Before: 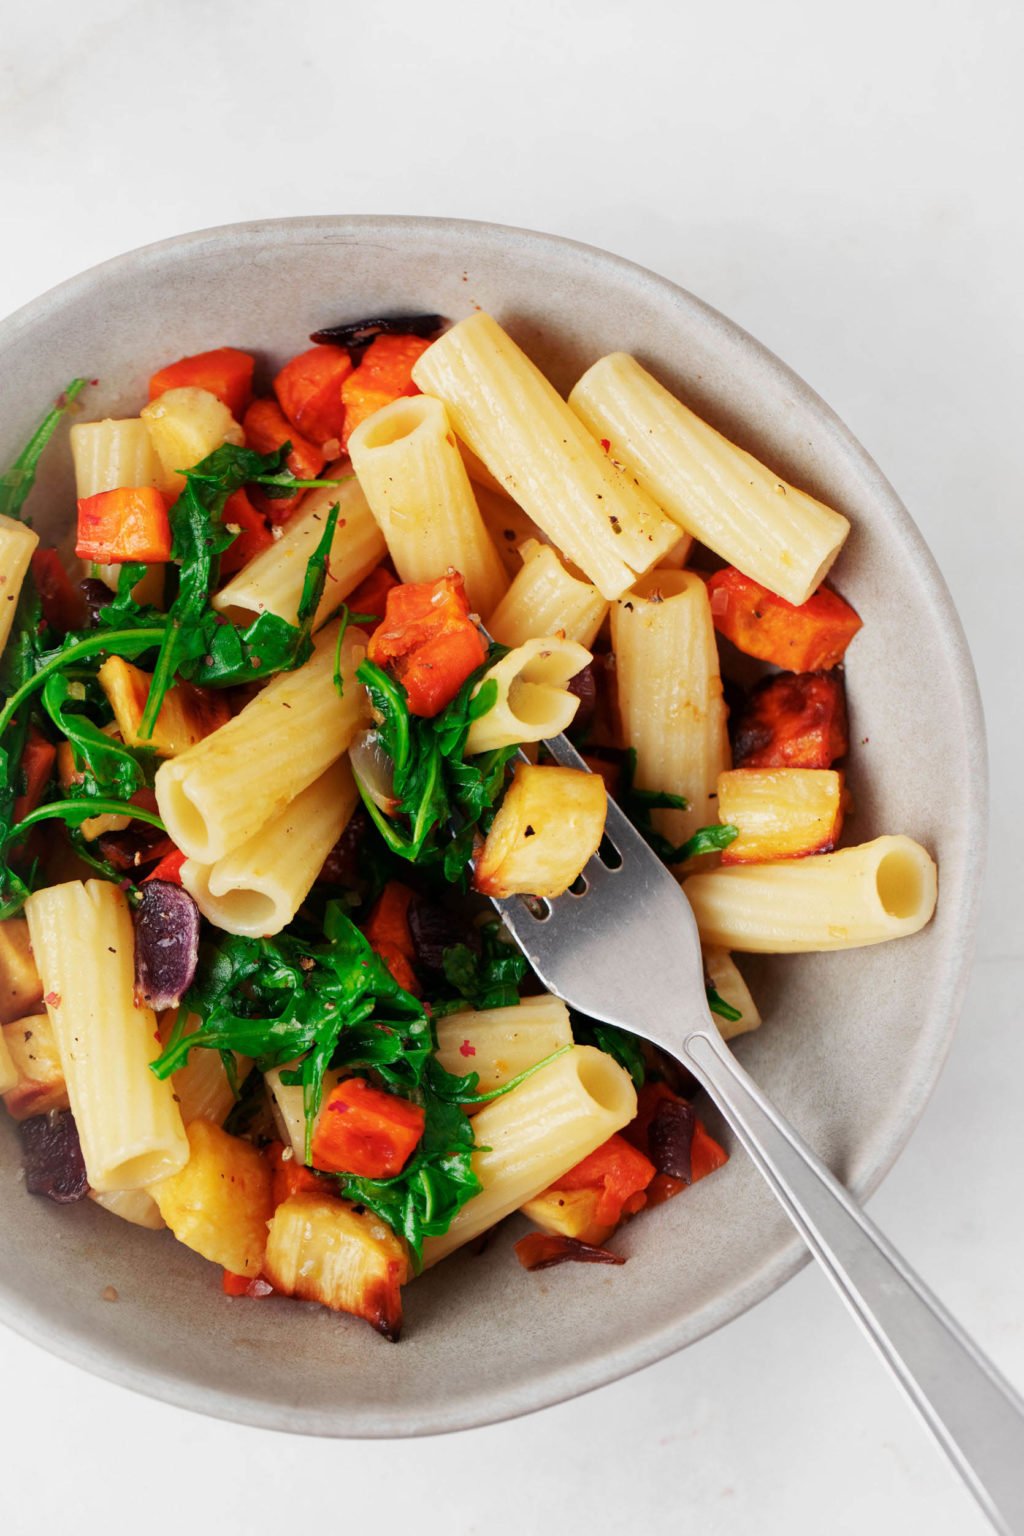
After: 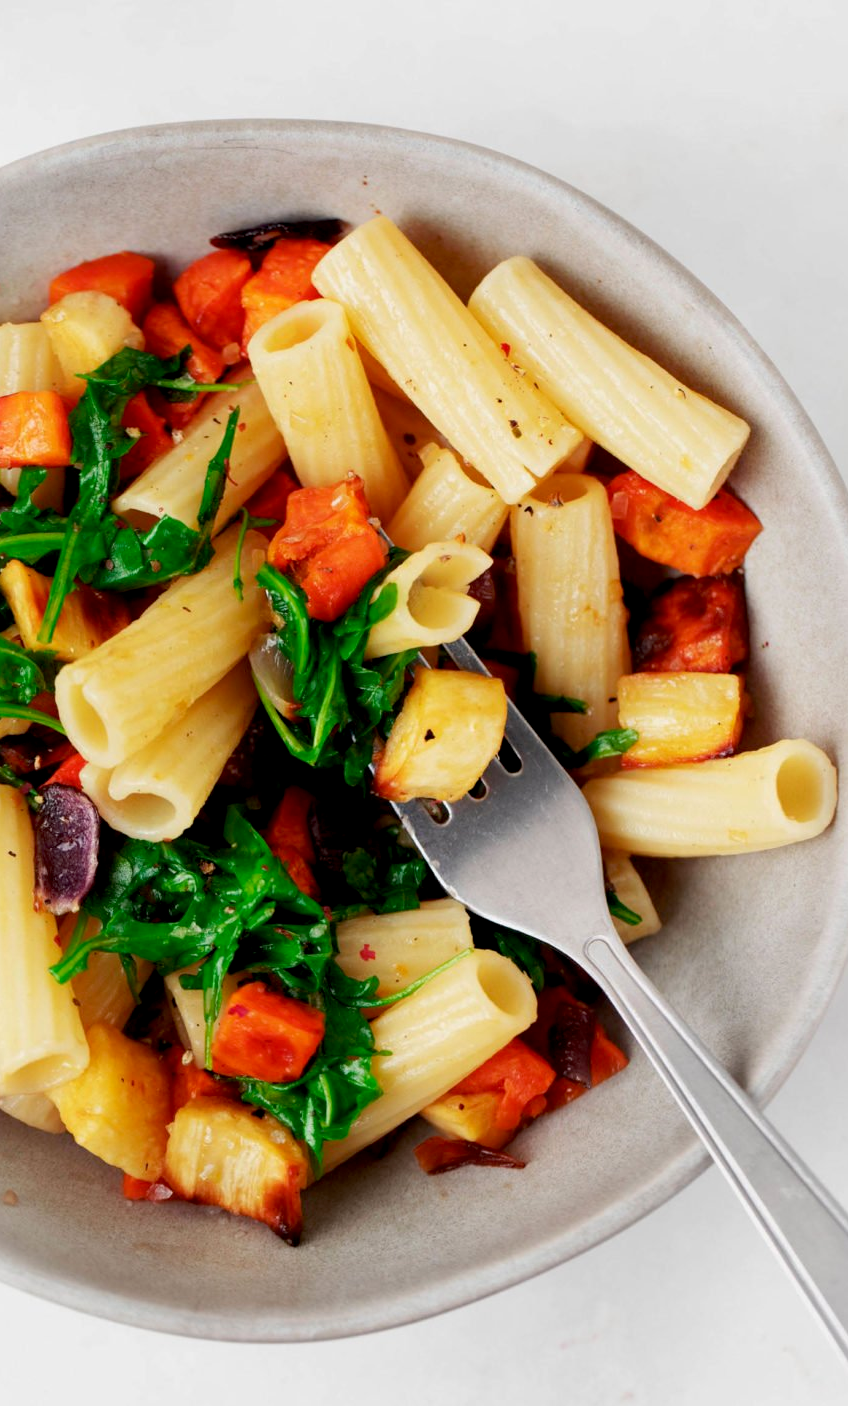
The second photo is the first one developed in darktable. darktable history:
crop: left 9.807%, top 6.259%, right 7.334%, bottom 2.177%
exposure: black level correction 0.007, compensate highlight preservation false
